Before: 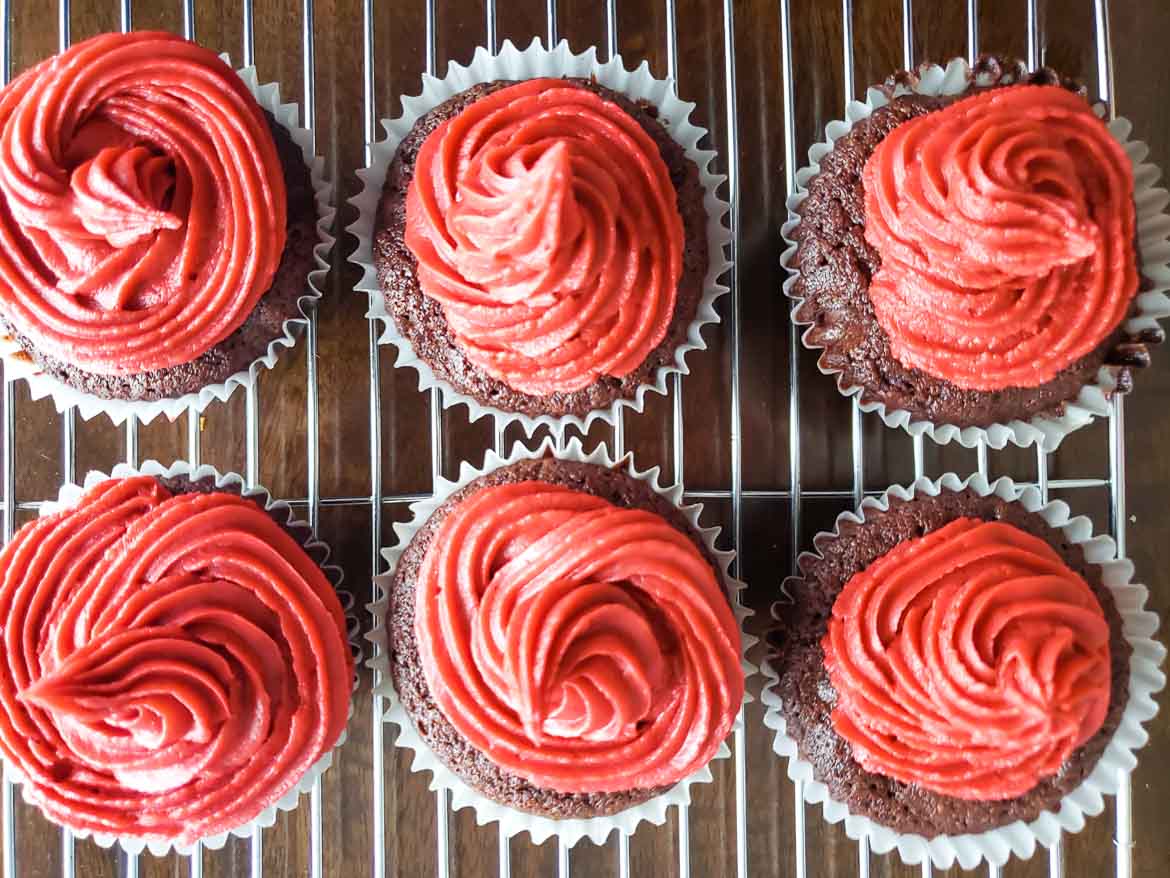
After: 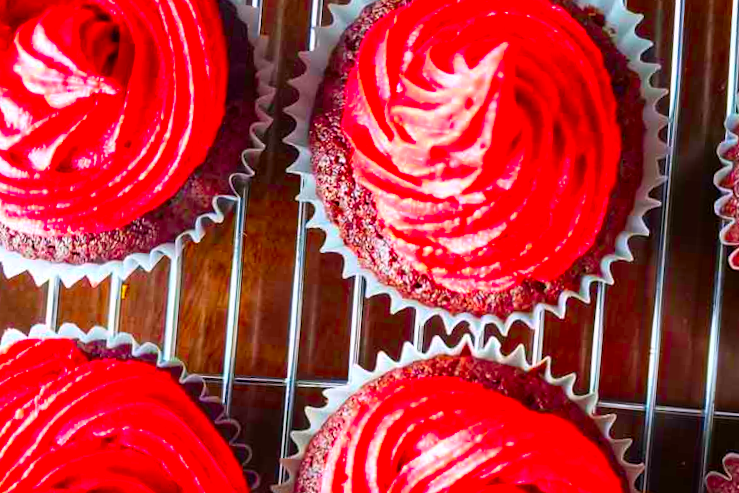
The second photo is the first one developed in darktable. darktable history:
color correction: highlights a* 1.59, highlights b* -1.7, saturation 2.48
crop and rotate: angle -4.99°, left 2.122%, top 6.945%, right 27.566%, bottom 30.519%
